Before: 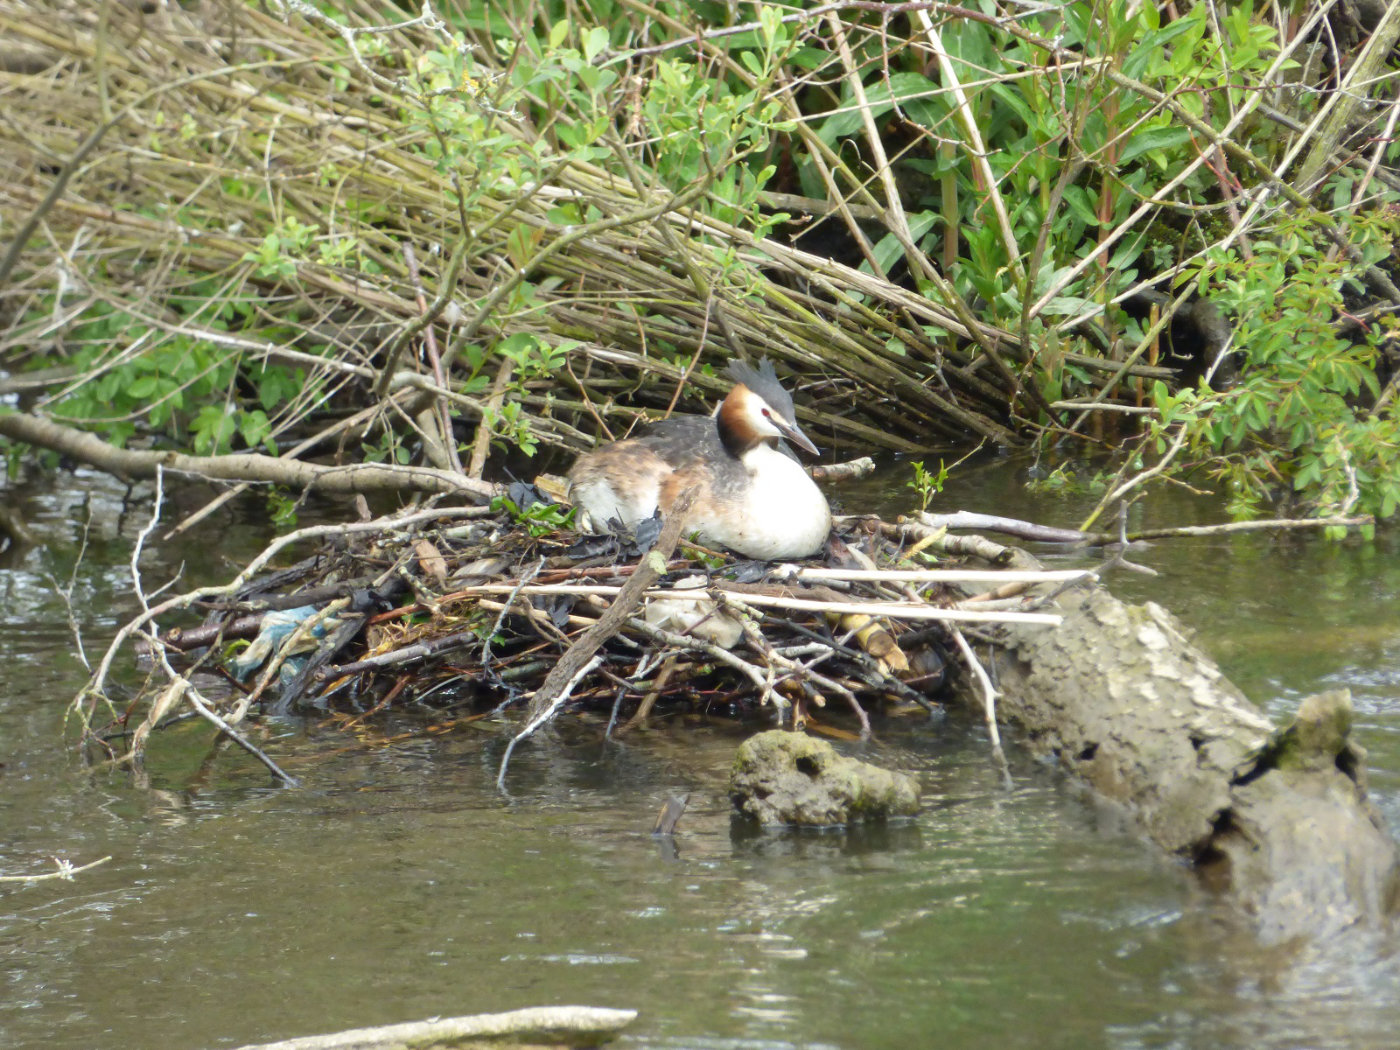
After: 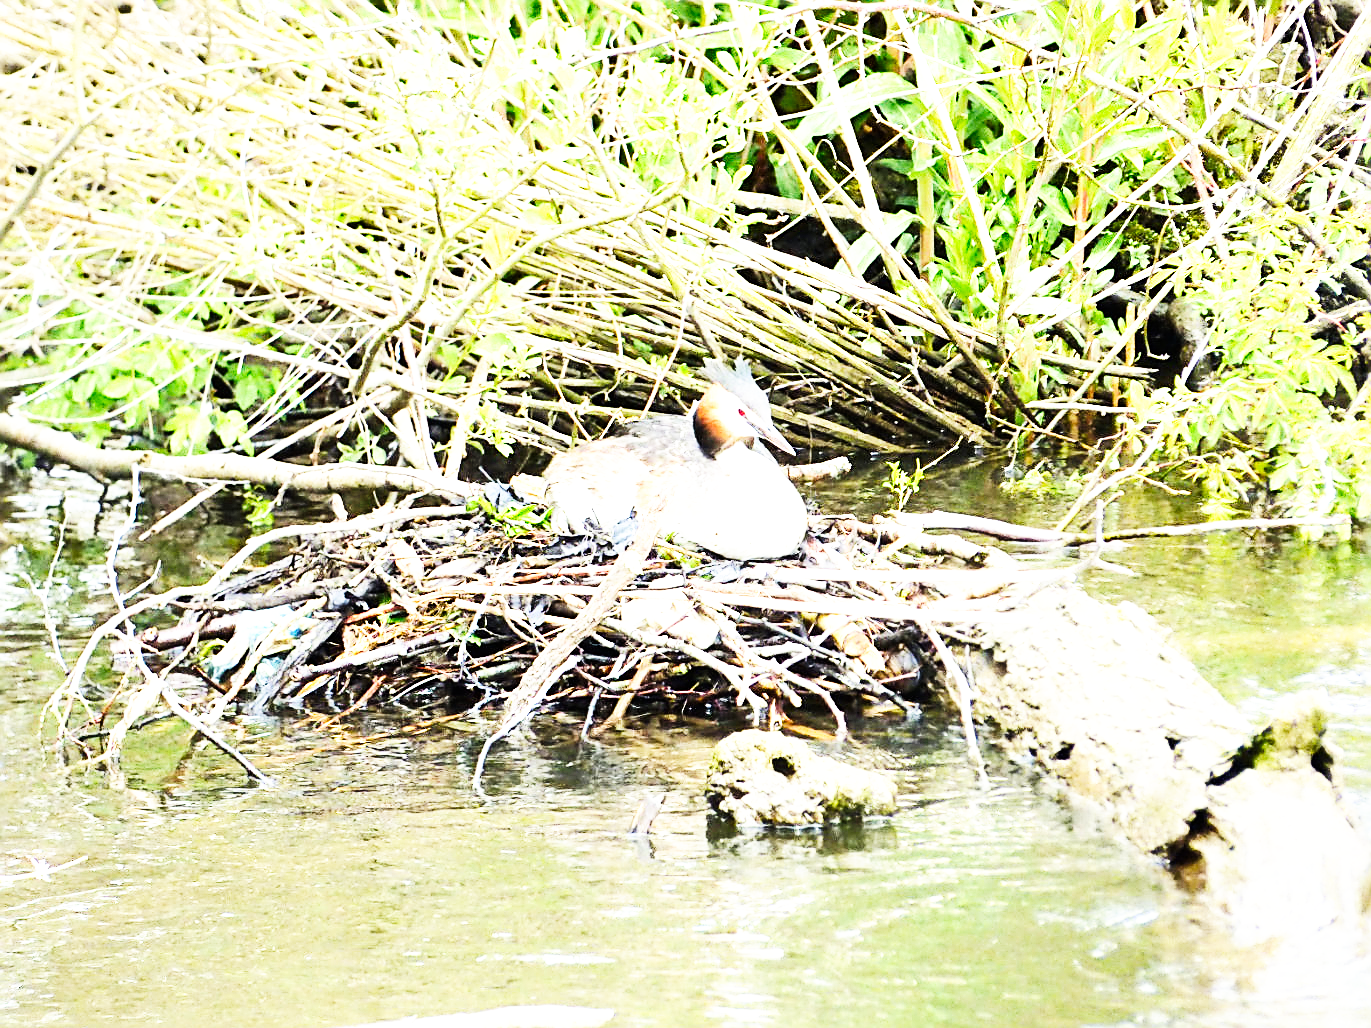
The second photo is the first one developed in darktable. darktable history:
sharpen: amount 1
tone equalizer: -8 EV -0.417 EV, -7 EV -0.389 EV, -6 EV -0.333 EV, -5 EV -0.222 EV, -3 EV 0.222 EV, -2 EV 0.333 EV, -1 EV 0.389 EV, +0 EV 0.417 EV, edges refinement/feathering 500, mask exposure compensation -1.57 EV, preserve details no
crop: left 1.743%, right 0.268%, bottom 2.011%
tone curve: curves: ch0 [(0, 0) (0.004, 0.001) (0.133, 0.112) (0.325, 0.362) (0.832, 0.893) (1, 1)], color space Lab, linked channels, preserve colors none
base curve: curves: ch0 [(0, 0) (0.007, 0.004) (0.027, 0.03) (0.046, 0.07) (0.207, 0.54) (0.442, 0.872) (0.673, 0.972) (1, 1)], preserve colors none
exposure: exposure 0.77 EV, compensate highlight preservation false
shadows and highlights: shadows 35, highlights -35, soften with gaussian
